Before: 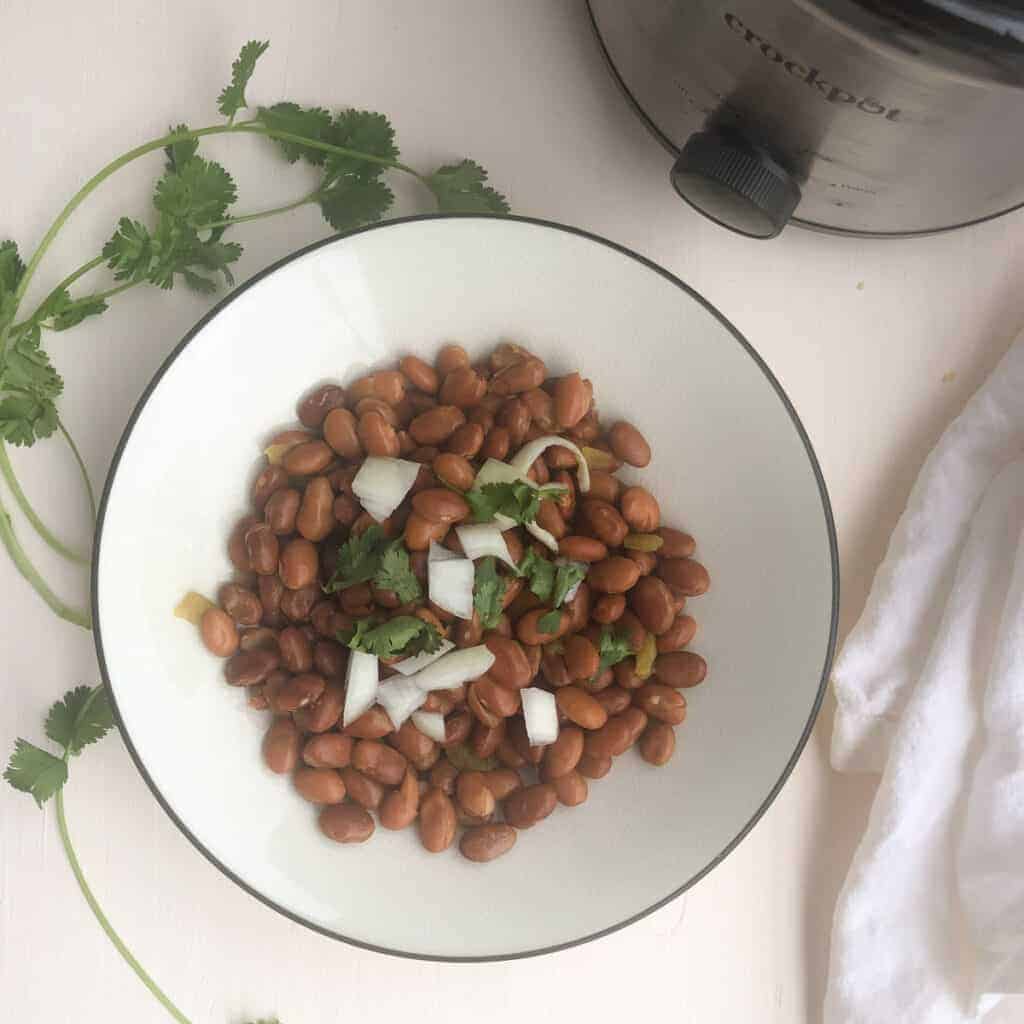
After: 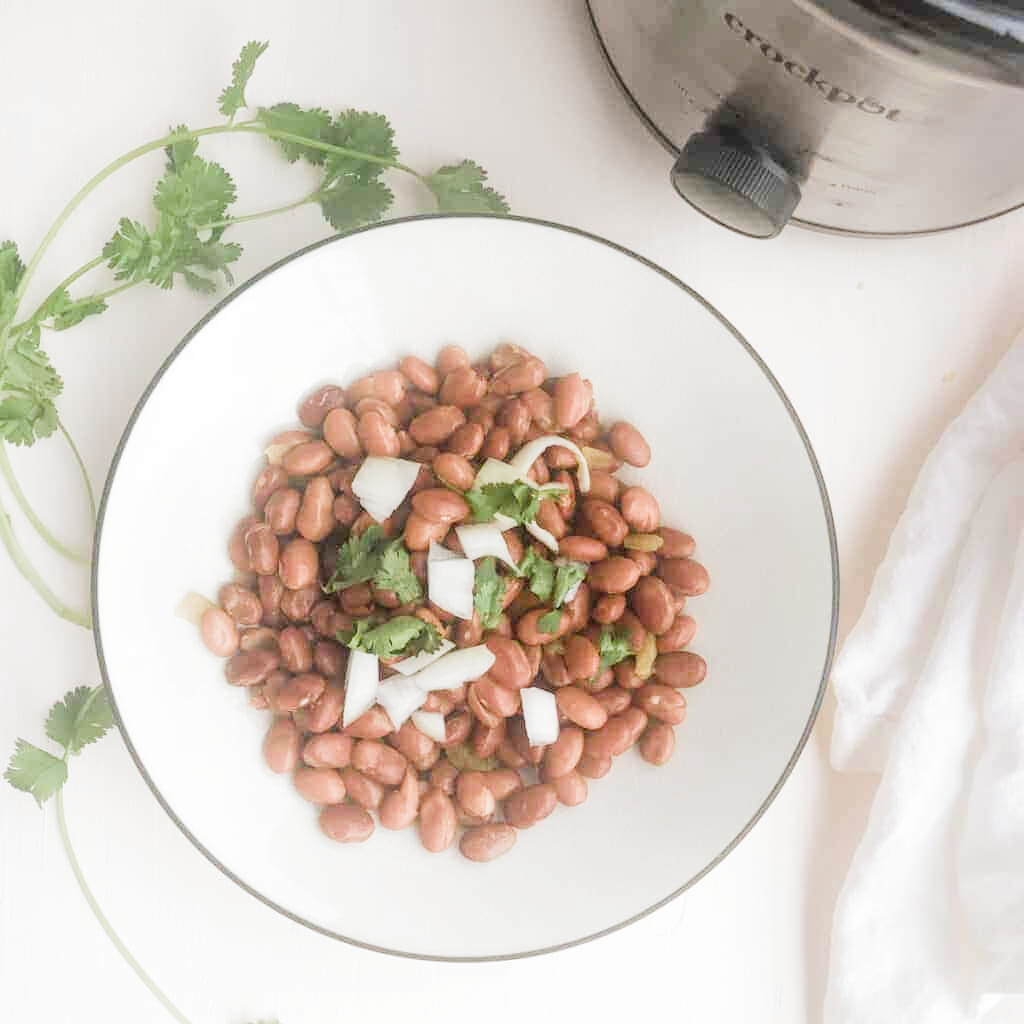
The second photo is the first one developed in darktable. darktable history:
local contrast: on, module defaults
filmic rgb: black relative exposure -7.65 EV, white relative exposure 4.56 EV, hardness 3.61, color science v5 (2021), contrast in shadows safe, contrast in highlights safe
exposure: black level correction 0.001, exposure 1.866 EV, compensate highlight preservation false
